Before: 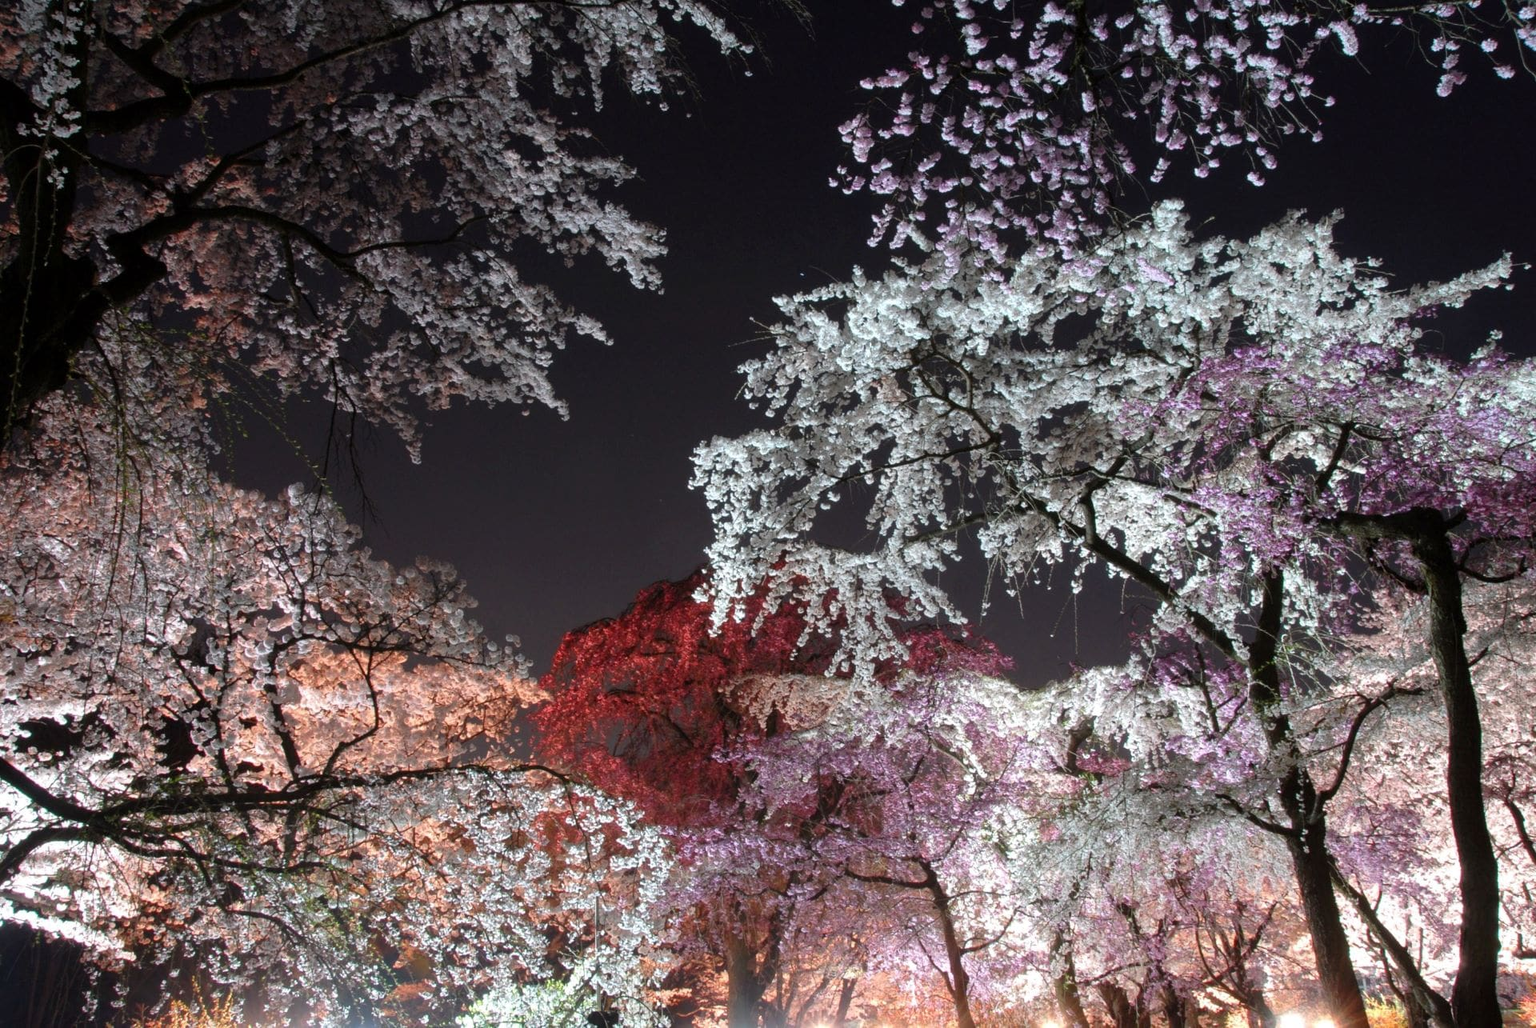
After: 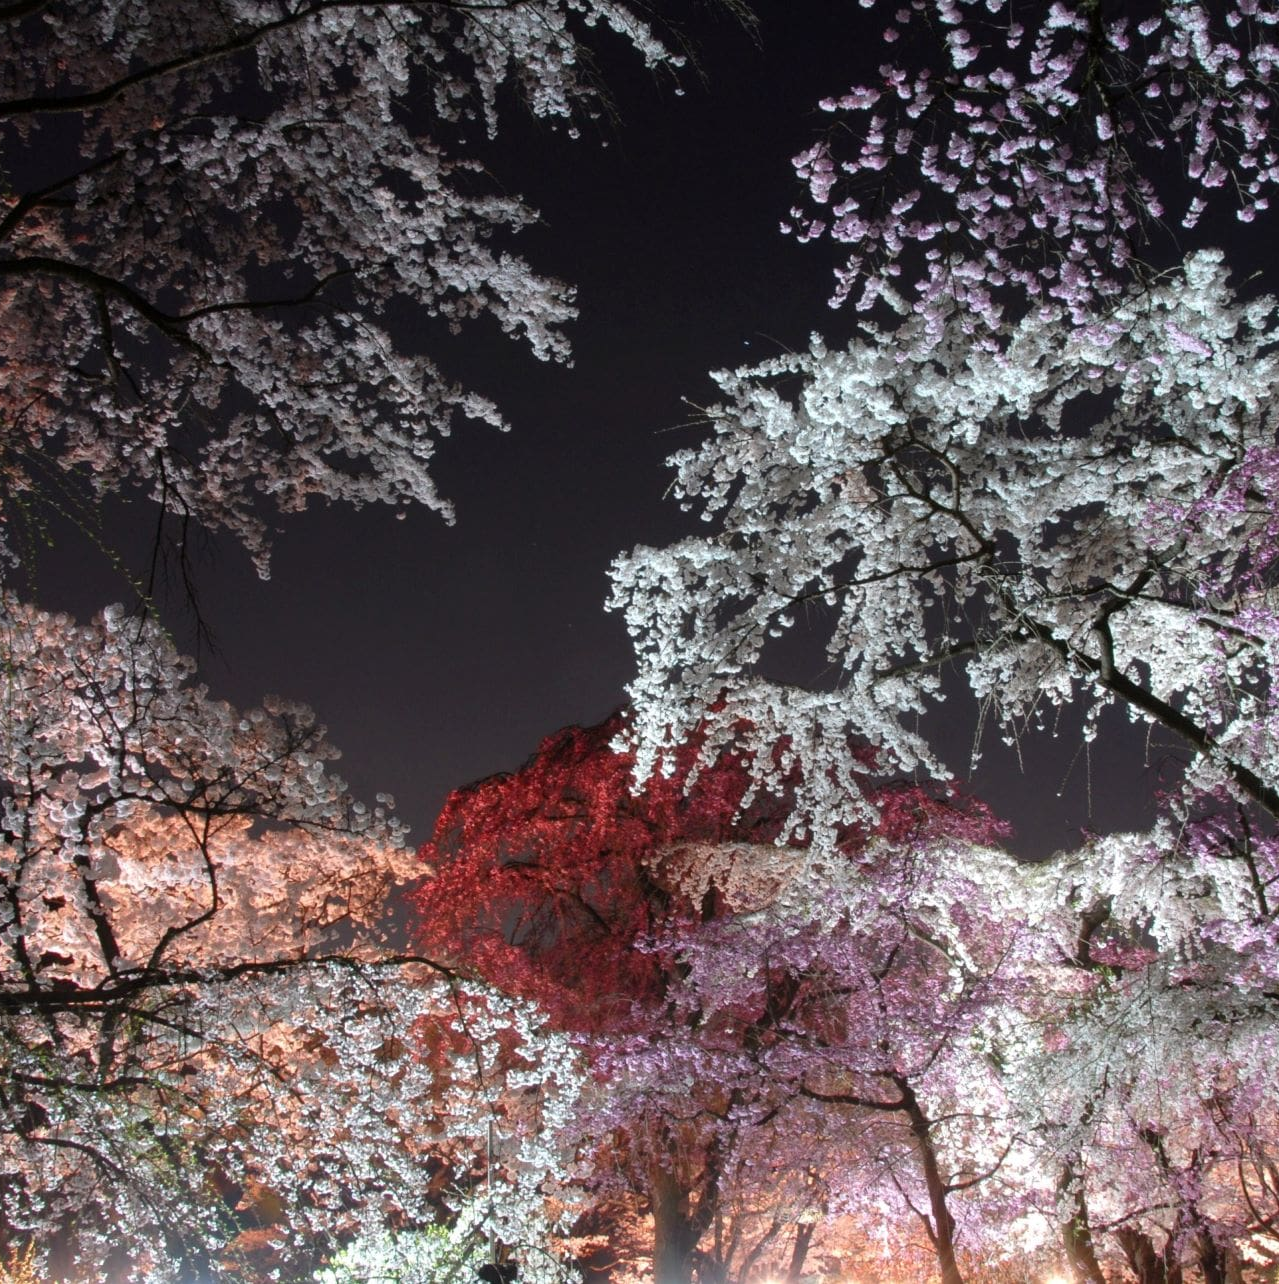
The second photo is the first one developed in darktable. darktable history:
crop and rotate: left 13.365%, right 20.019%
